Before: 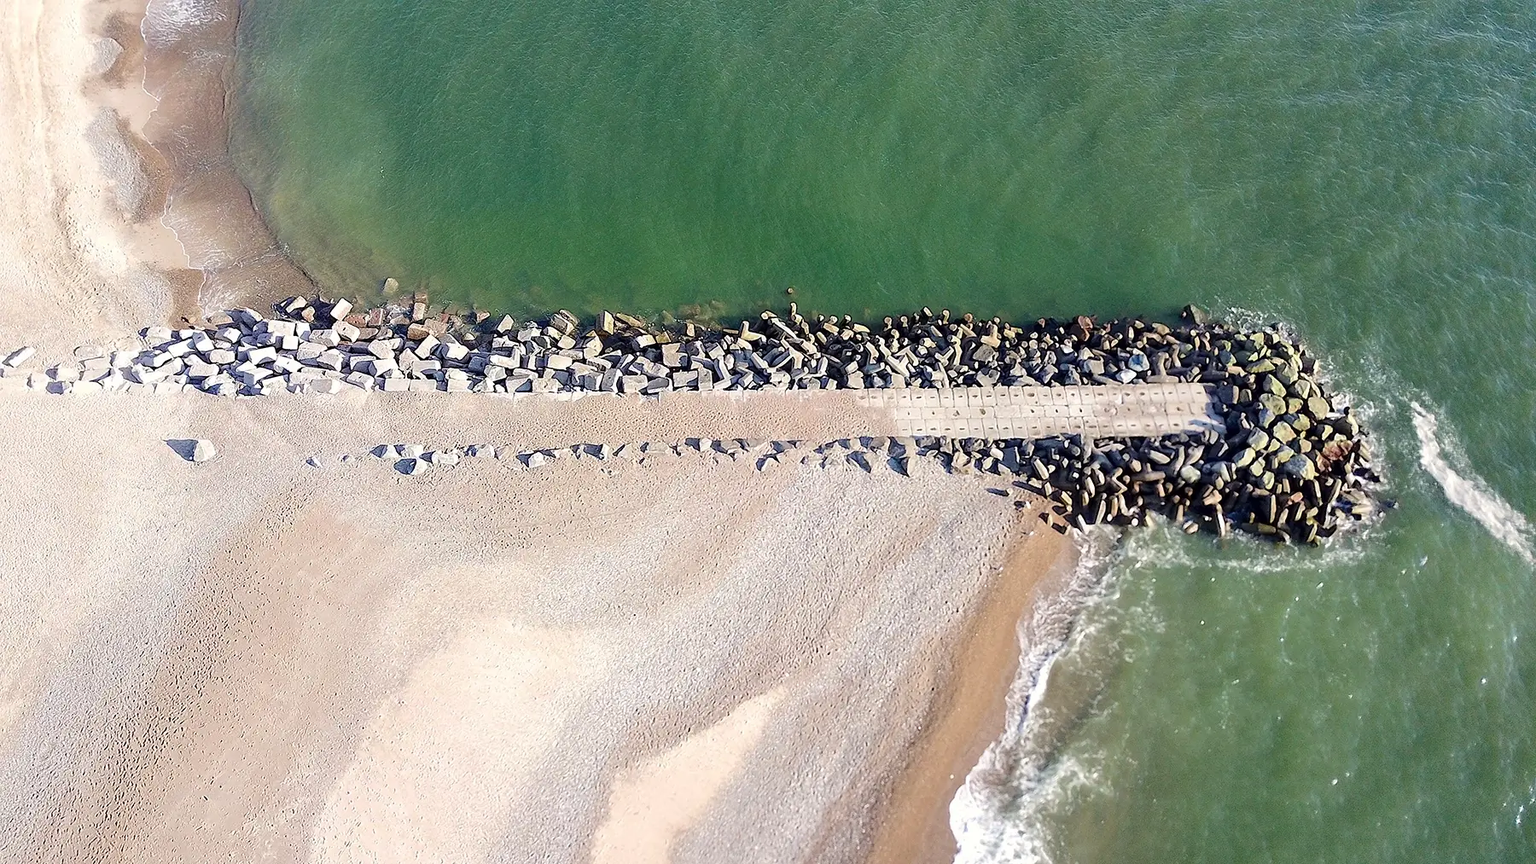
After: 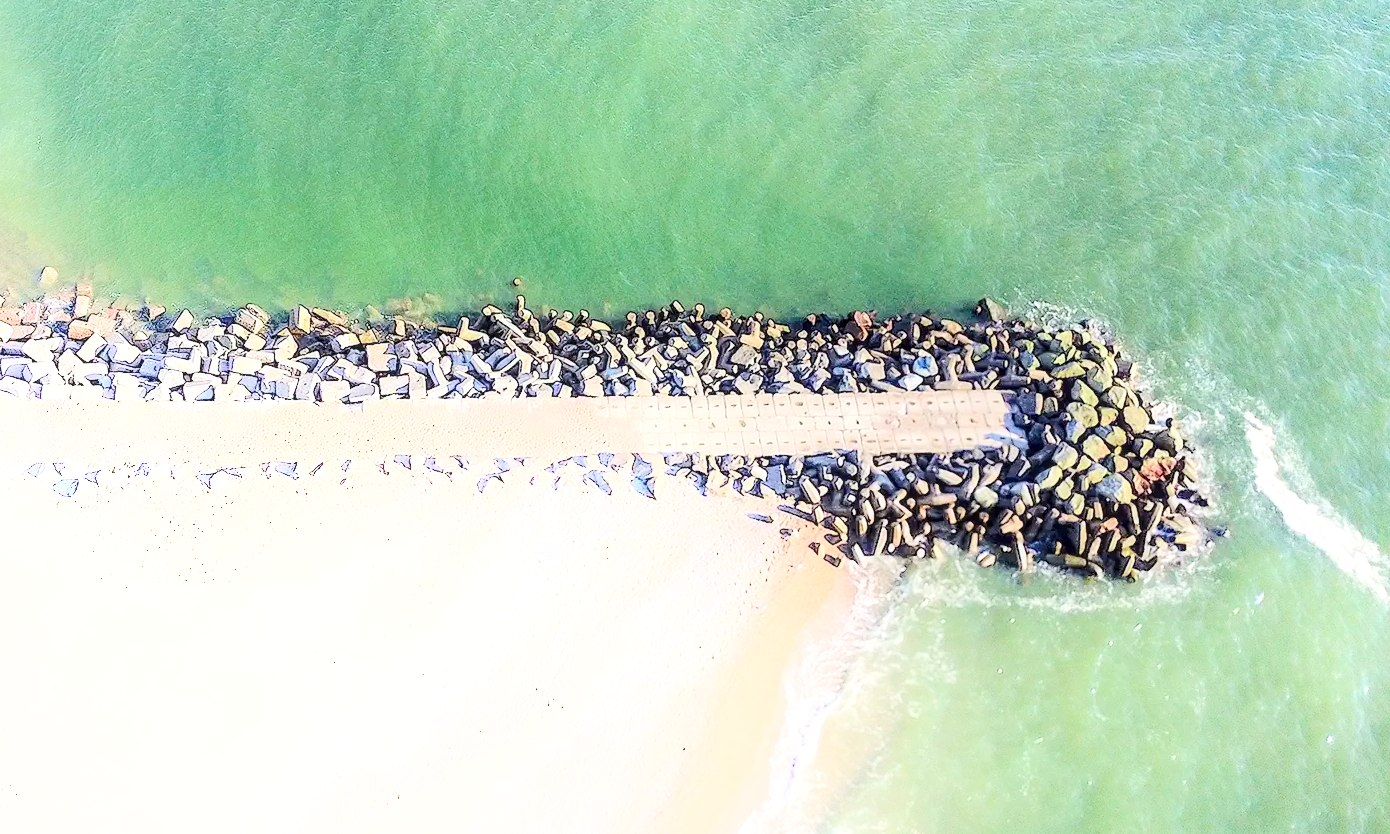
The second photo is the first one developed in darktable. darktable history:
shadows and highlights: shadows -89.36, highlights 90.14, soften with gaussian
crop: left 22.724%, top 5.919%, bottom 11.694%
local contrast: highlights 62%, detail 143%, midtone range 0.428
base curve: curves: ch0 [(0, 0) (0.158, 0.273) (0.879, 0.895) (1, 1)]
contrast brightness saturation: contrast 0.2, brightness 0.164, saturation 0.226
